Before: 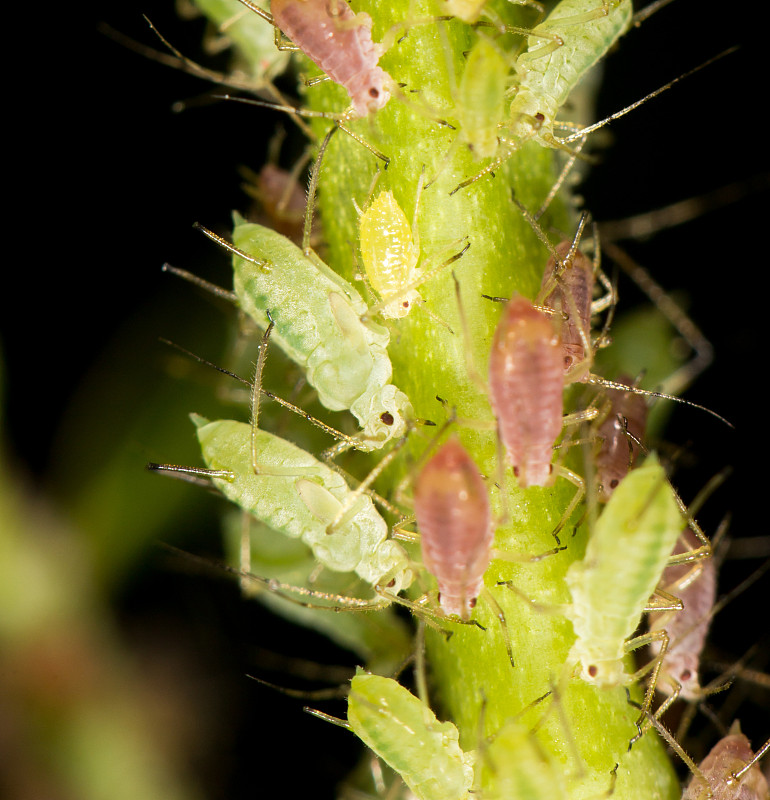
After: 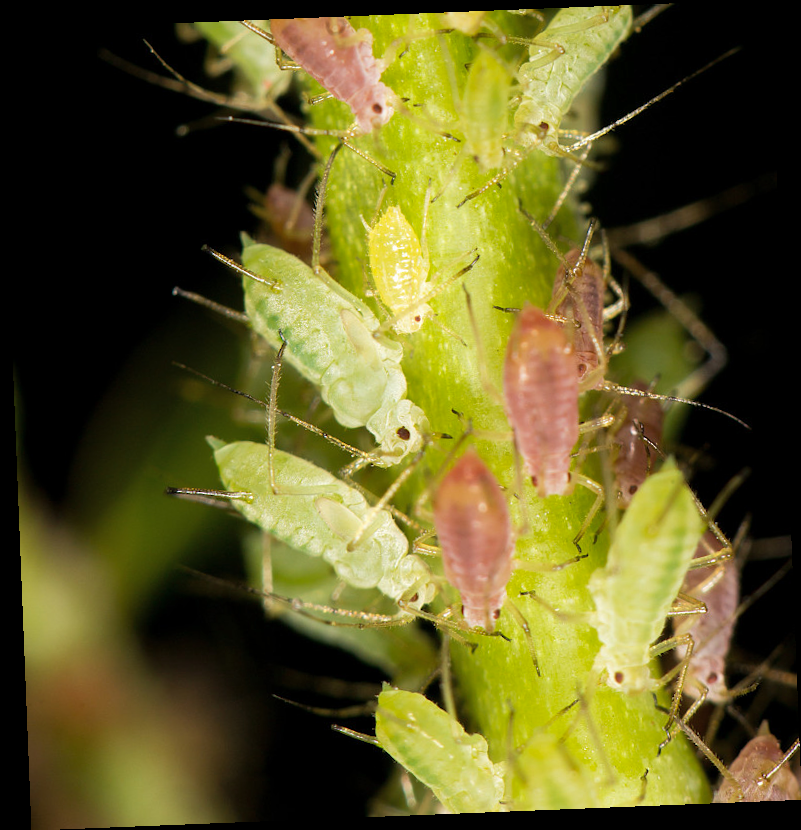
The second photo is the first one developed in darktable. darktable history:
shadows and highlights: shadows 25, highlights -25
rotate and perspective: rotation -2.29°, automatic cropping off
